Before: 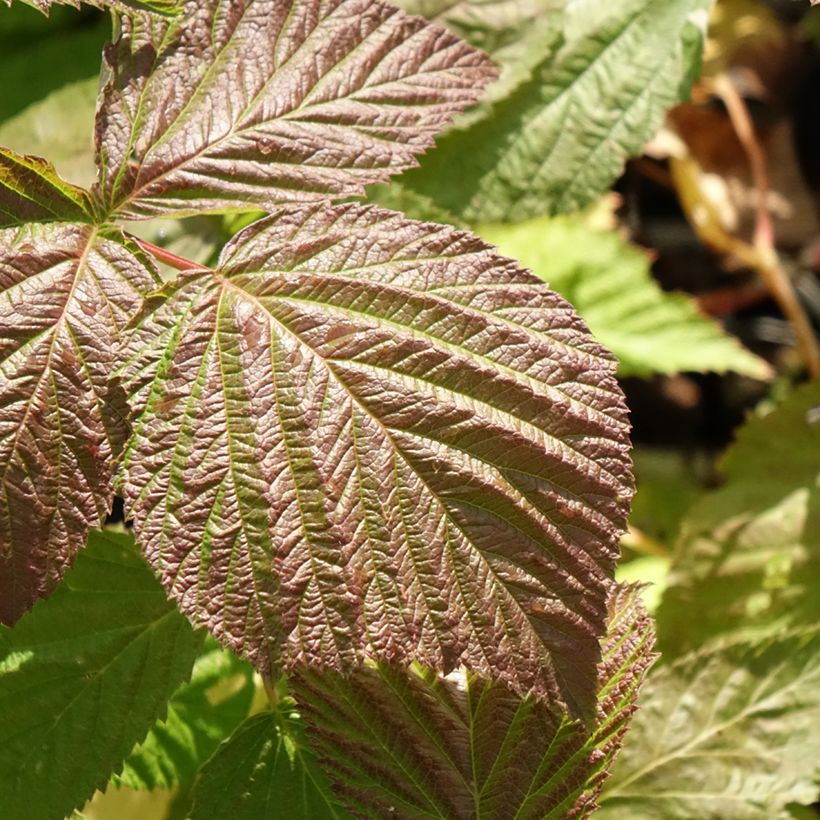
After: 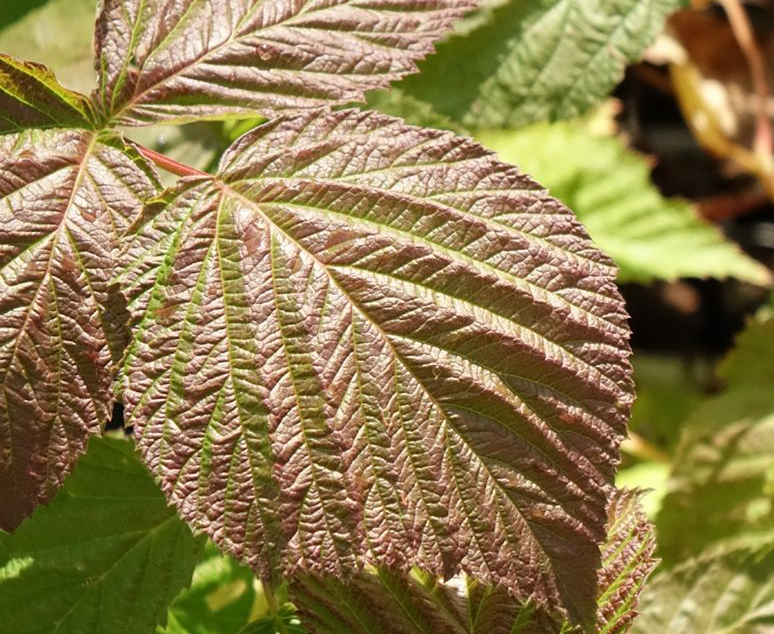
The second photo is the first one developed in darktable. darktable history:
crop and rotate: angle 0.034°, top 11.498%, right 5.506%, bottom 11.092%
